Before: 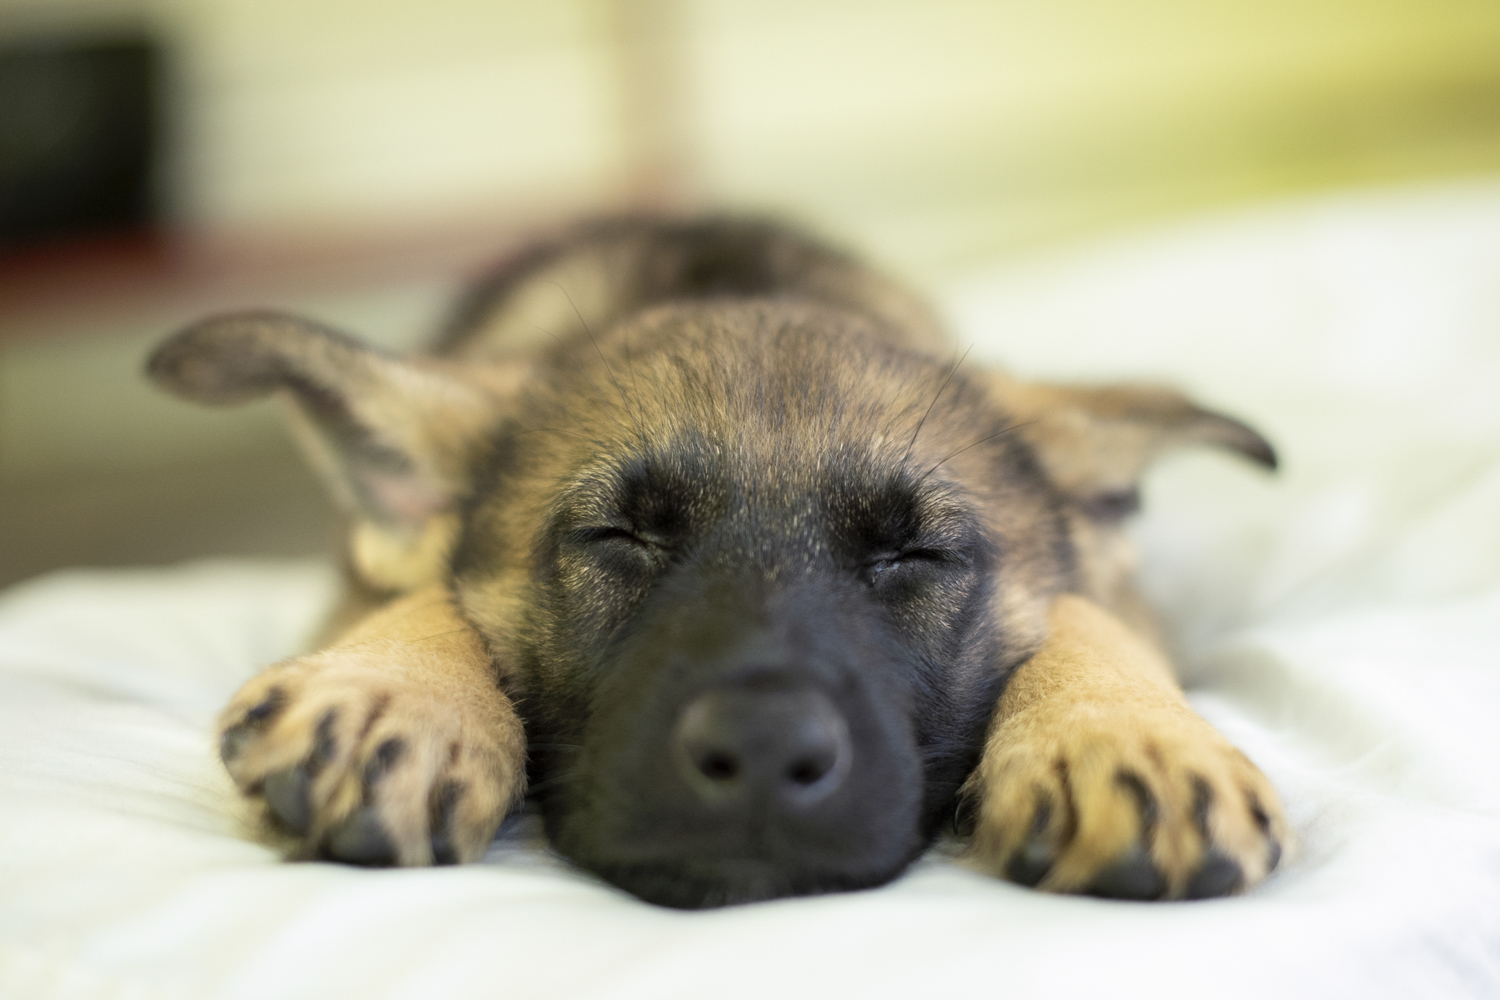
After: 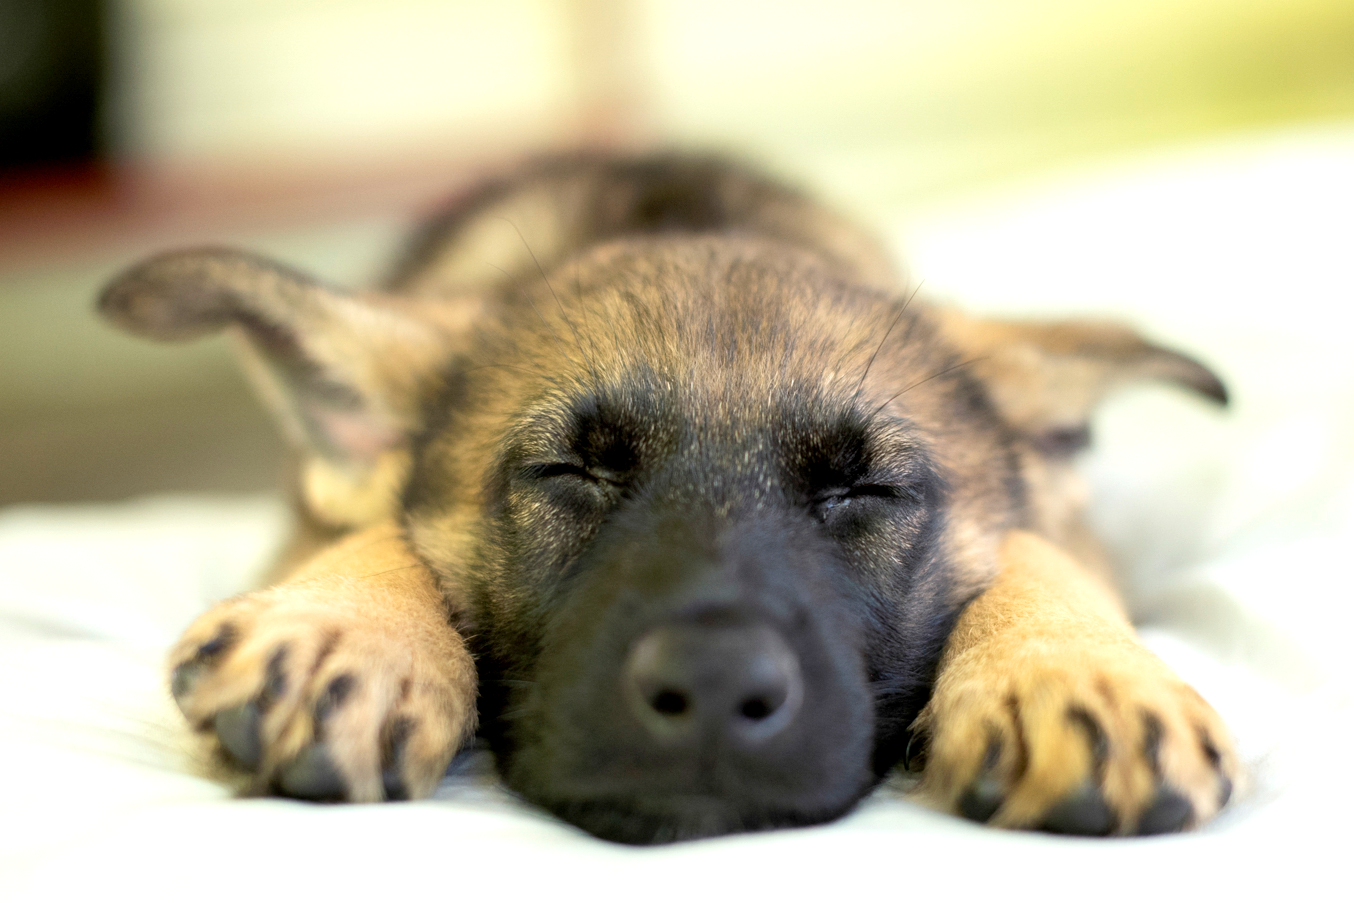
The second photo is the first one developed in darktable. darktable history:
exposure: black level correction 0.003, exposure 0.383 EV, compensate highlight preservation false
crop: left 3.305%, top 6.436%, right 6.389%, bottom 3.258%
